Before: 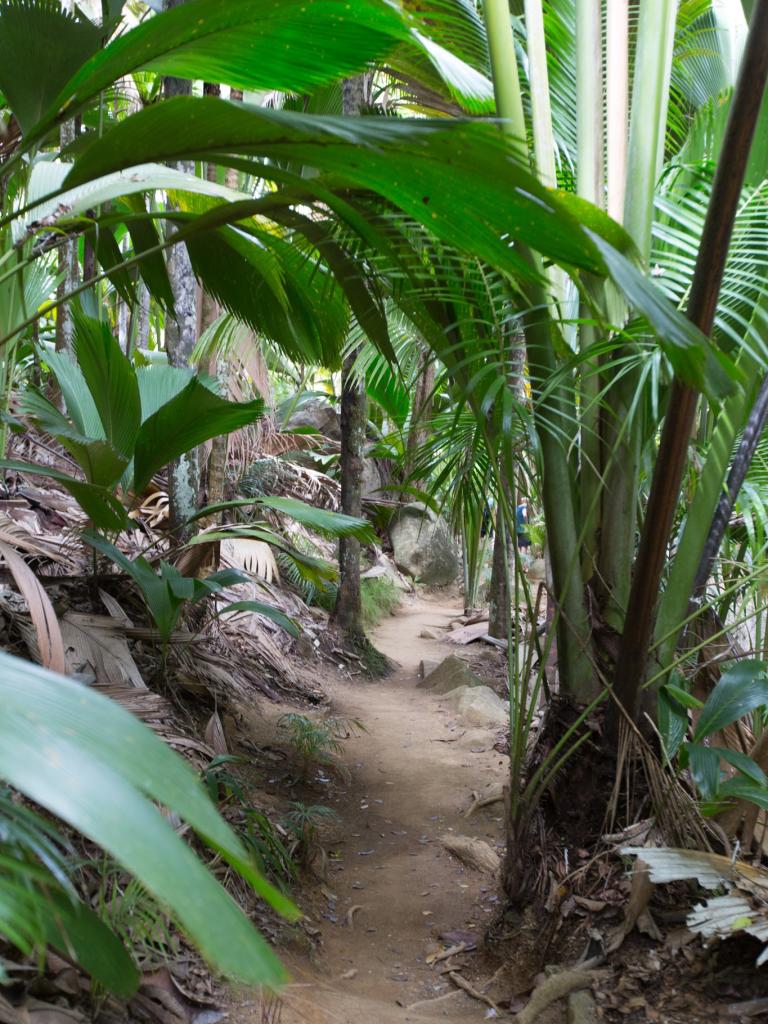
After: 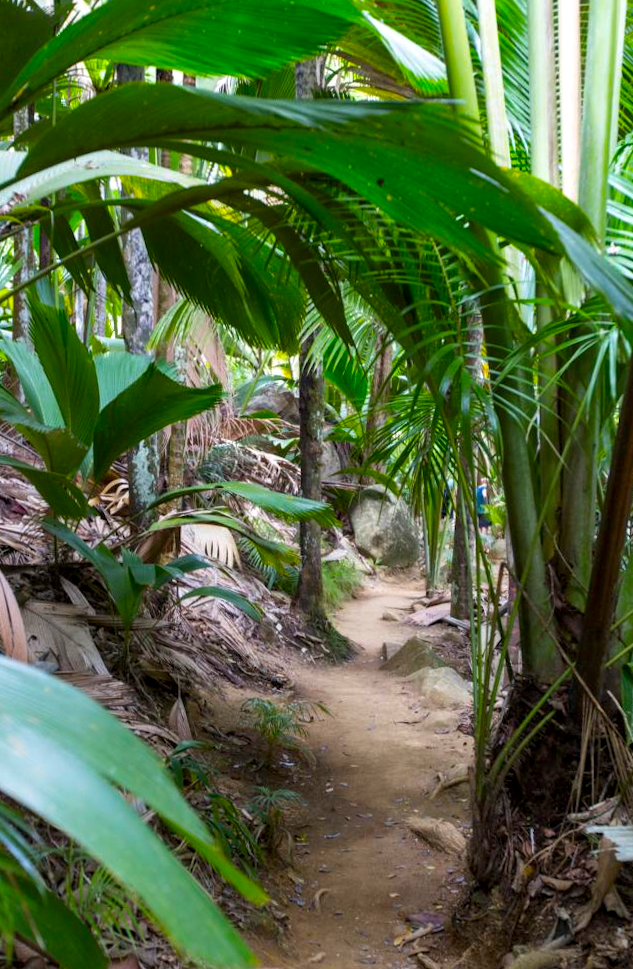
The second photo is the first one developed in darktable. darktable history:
local contrast: on, module defaults
crop and rotate: angle 1°, left 4.281%, top 0.642%, right 11.383%, bottom 2.486%
color balance rgb: linear chroma grading › global chroma 15%, perceptual saturation grading › global saturation 30%
